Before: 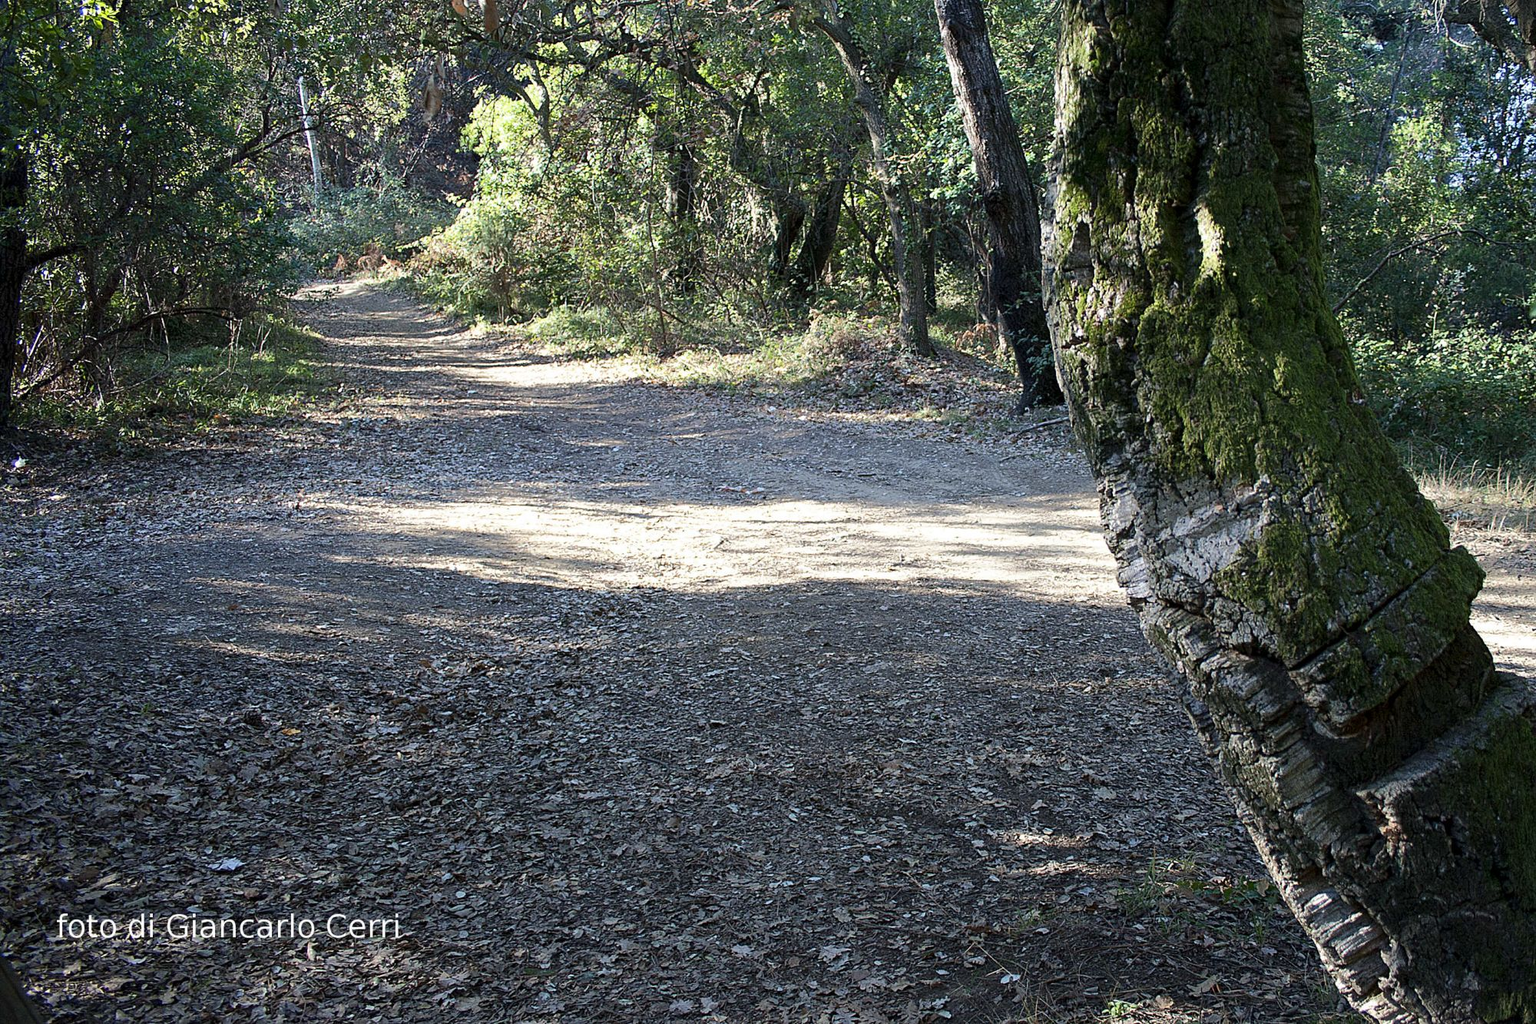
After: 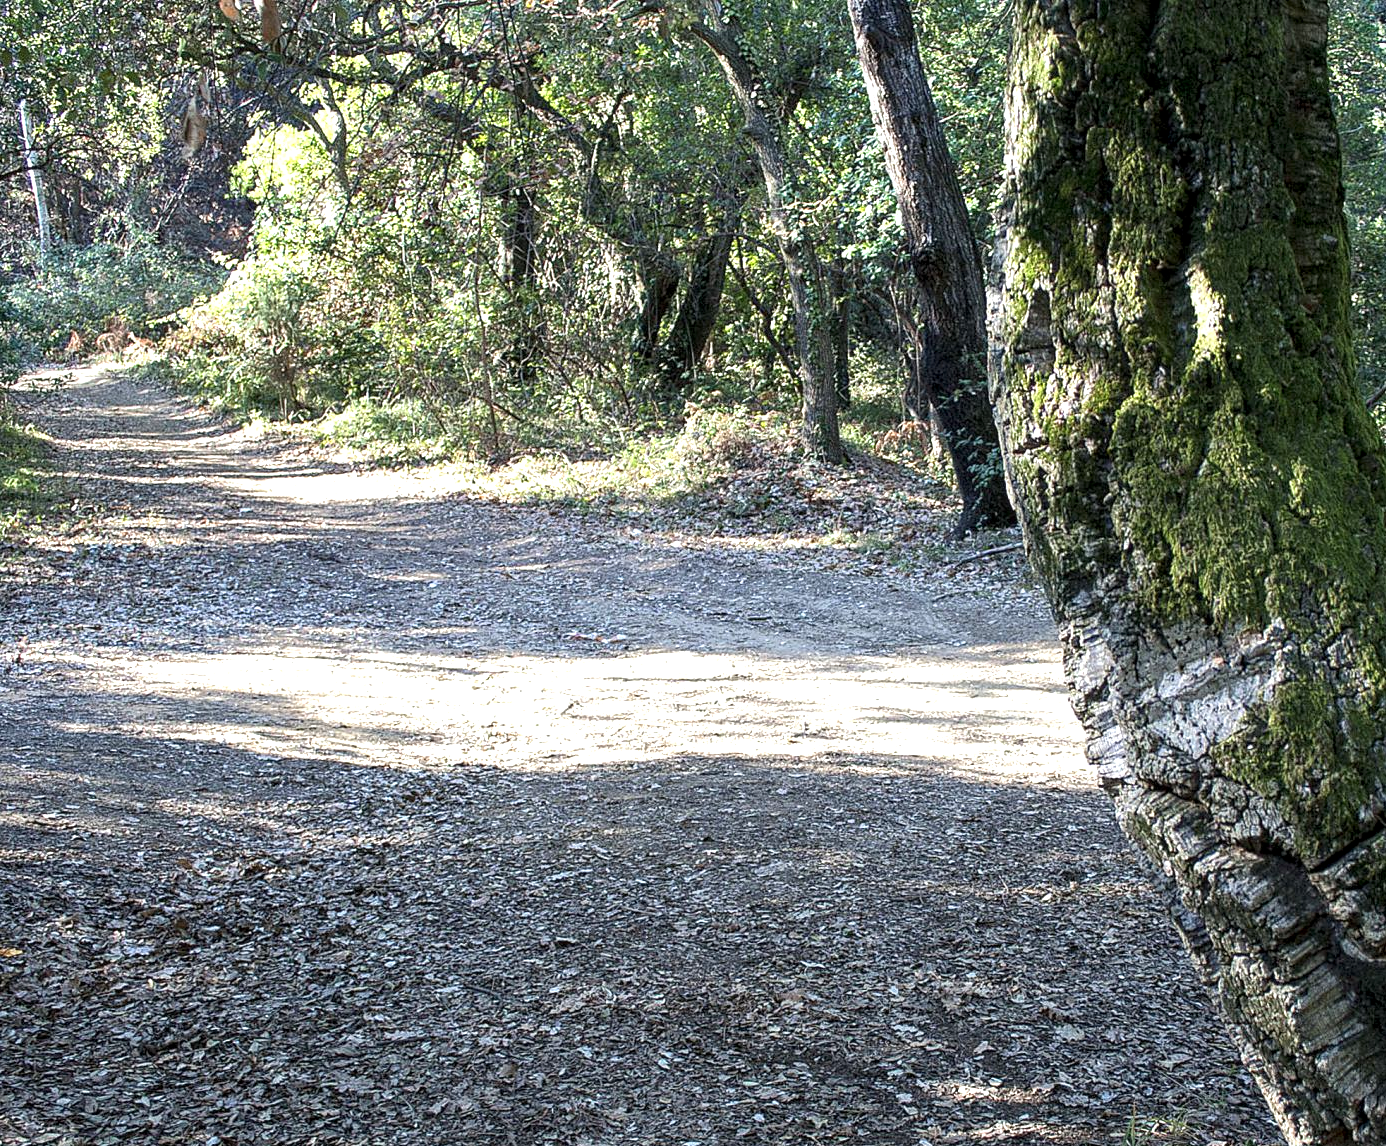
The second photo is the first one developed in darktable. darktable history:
local contrast: detail 130%
crop: left 18.479%, right 12.2%, bottom 13.971%
exposure: black level correction 0, exposure 0.7 EV, compensate exposure bias true, compensate highlight preservation false
